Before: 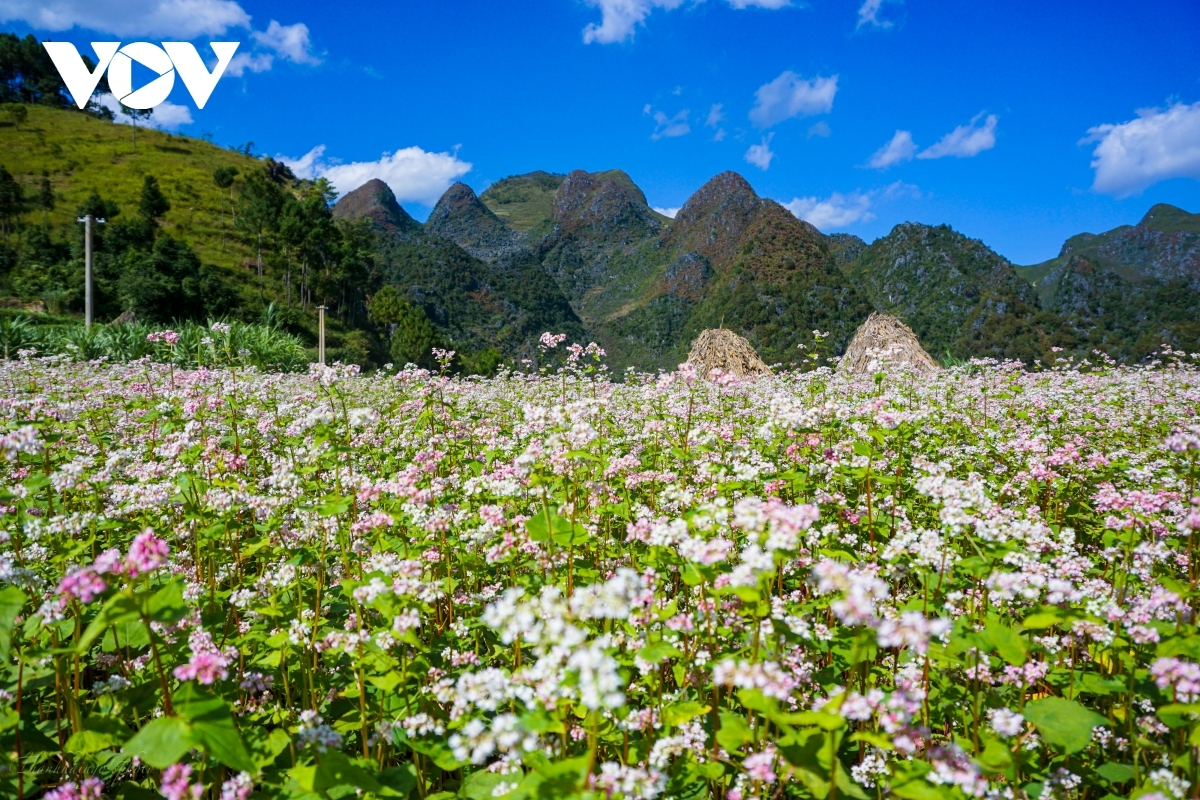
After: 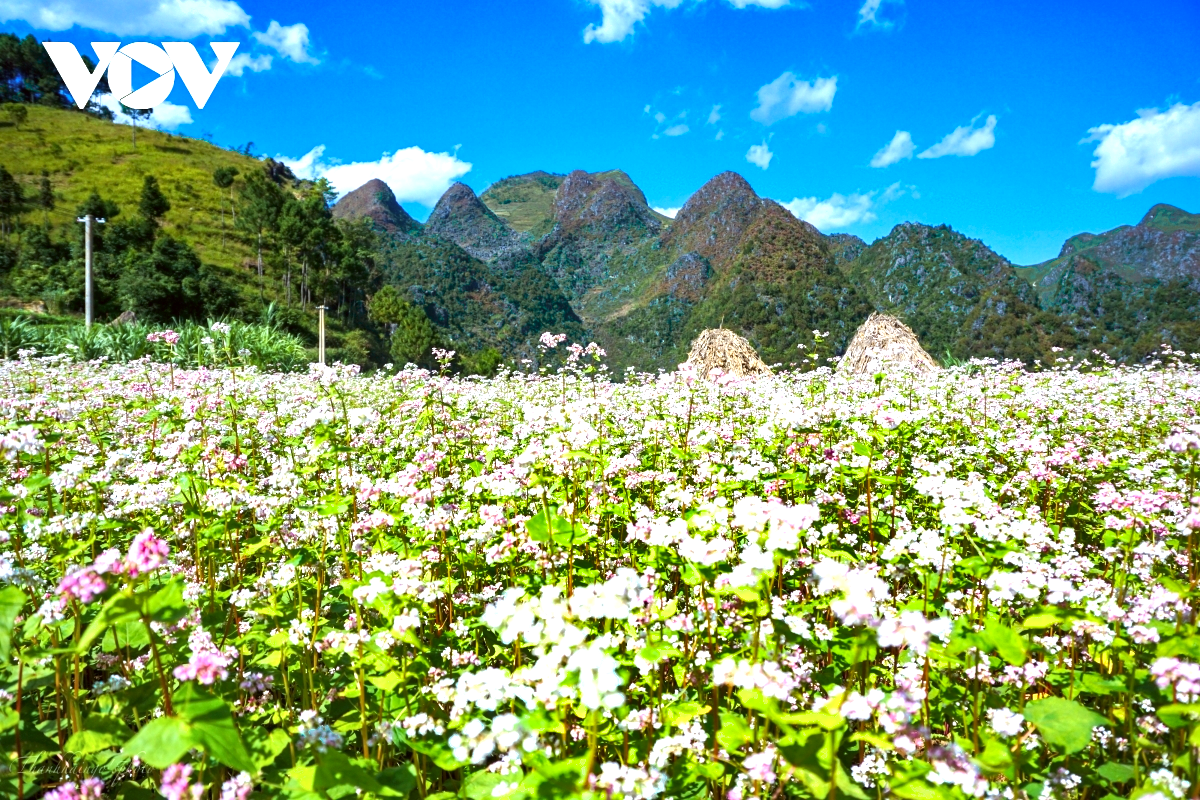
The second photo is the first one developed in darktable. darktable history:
color zones: curves: ch0 [(0.25, 0.5) (0.423, 0.5) (0.443, 0.5) (0.521, 0.756) (0.568, 0.5) (0.576, 0.5) (0.75, 0.5)]; ch1 [(0.25, 0.5) (0.423, 0.5) (0.443, 0.5) (0.539, 0.873) (0.624, 0.565) (0.631, 0.5) (0.75, 0.5)]
color correction: highlights a* -2.95, highlights b* -2.72, shadows a* 2.27, shadows b* 2.78
local contrast: mode bilateral grid, contrast 10, coarseness 25, detail 115%, midtone range 0.2
shadows and highlights: low approximation 0.01, soften with gaussian
exposure: black level correction 0, exposure 1.096 EV, compensate exposure bias true, compensate highlight preservation false
